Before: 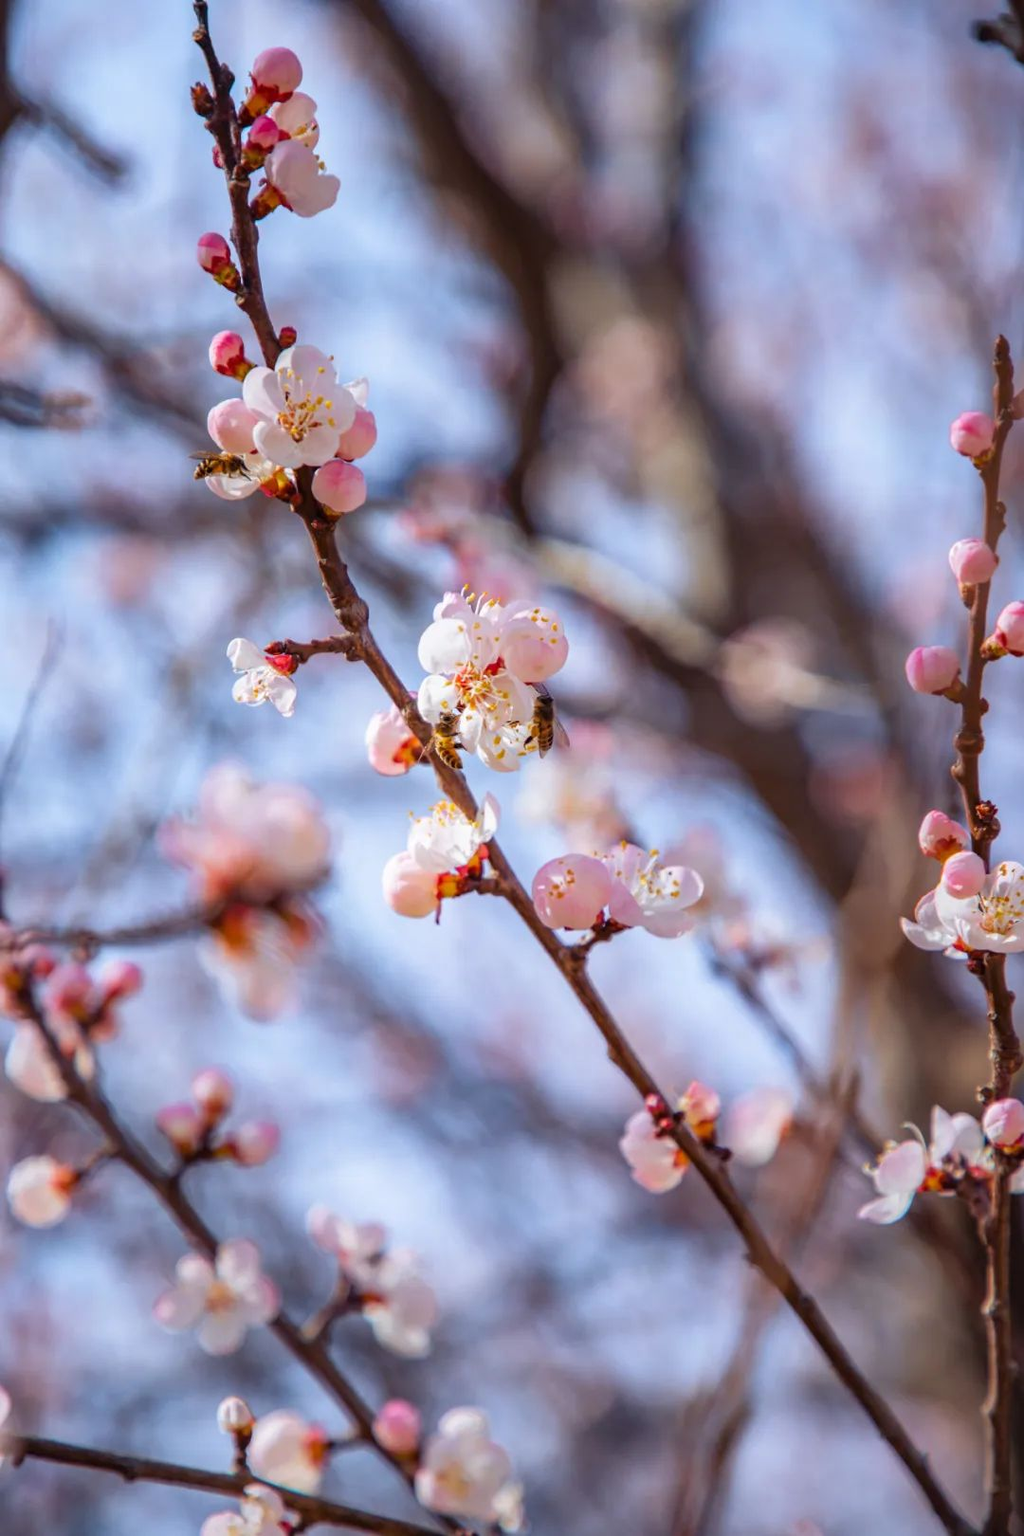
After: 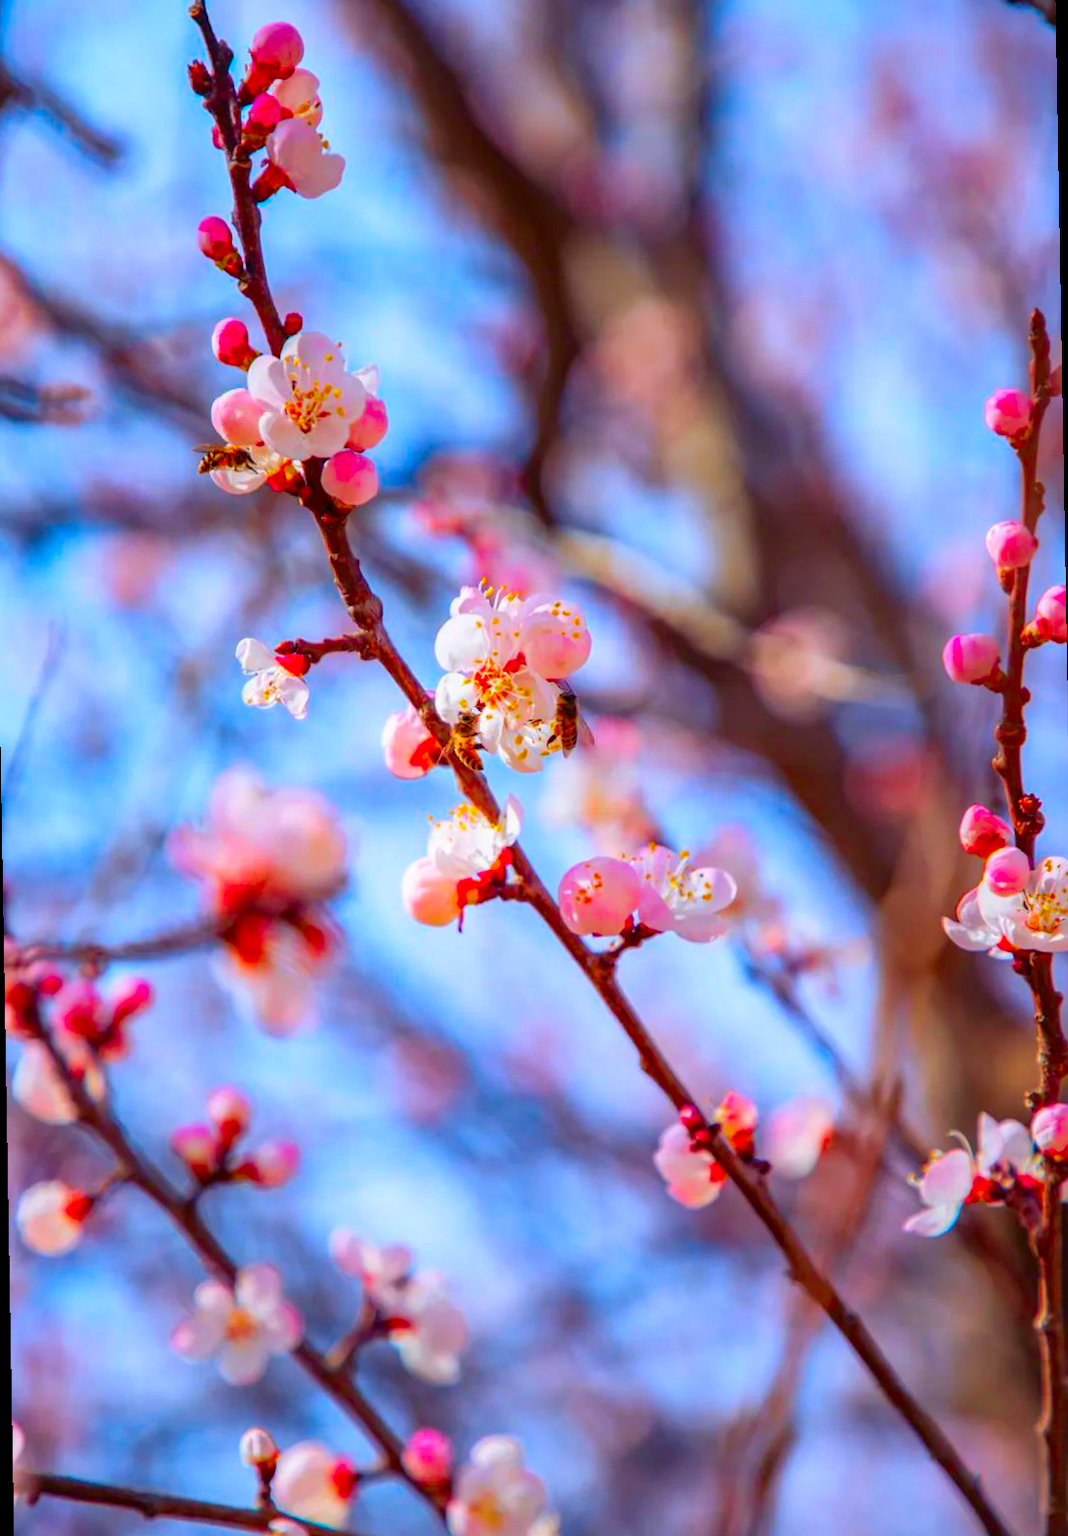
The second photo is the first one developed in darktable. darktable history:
color correction: saturation 2.15
rotate and perspective: rotation -1°, crop left 0.011, crop right 0.989, crop top 0.025, crop bottom 0.975
